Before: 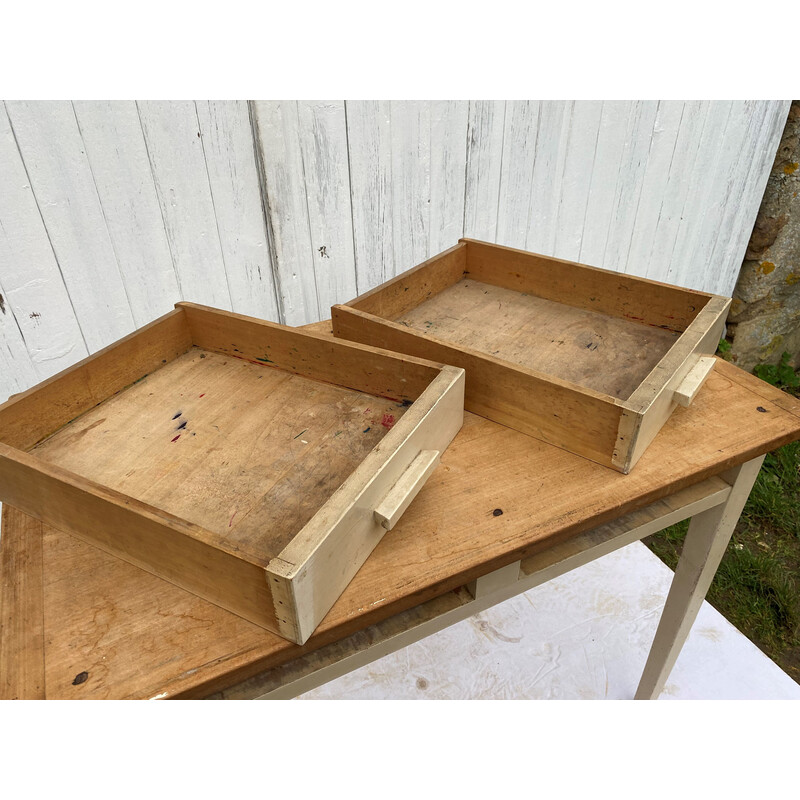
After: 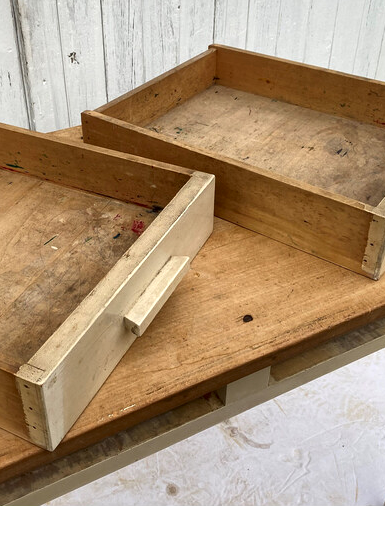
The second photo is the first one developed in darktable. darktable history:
crop: left 31.34%, top 24.353%, right 20.473%, bottom 6.32%
local contrast: mode bilateral grid, contrast 25, coarseness 59, detail 151%, midtone range 0.2
